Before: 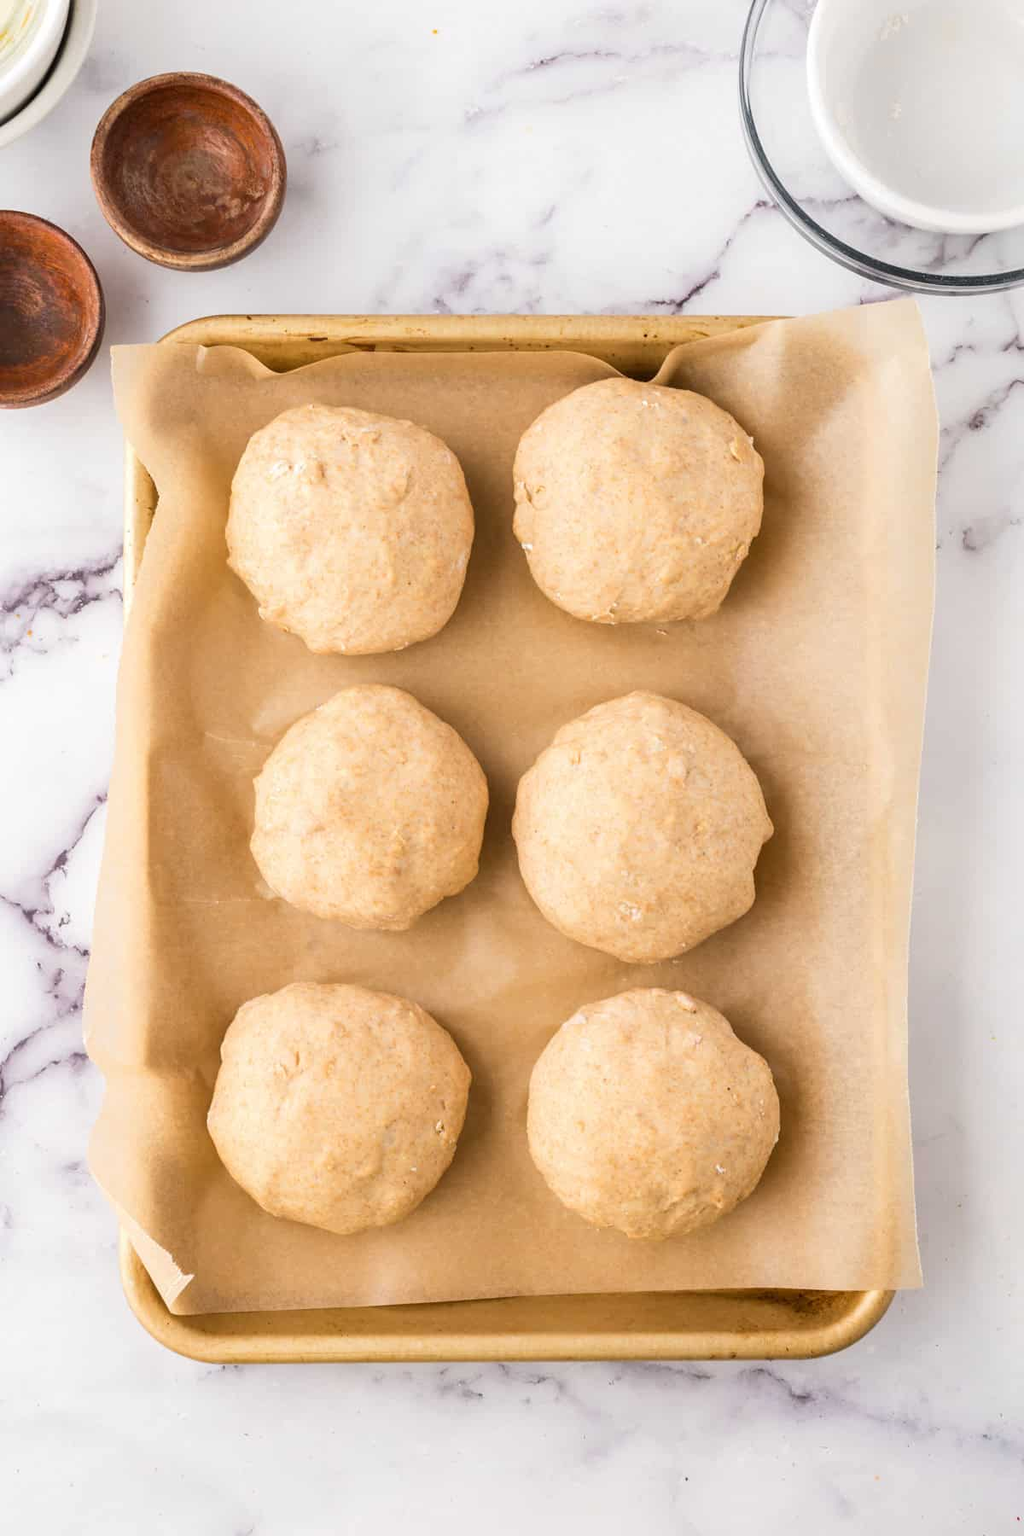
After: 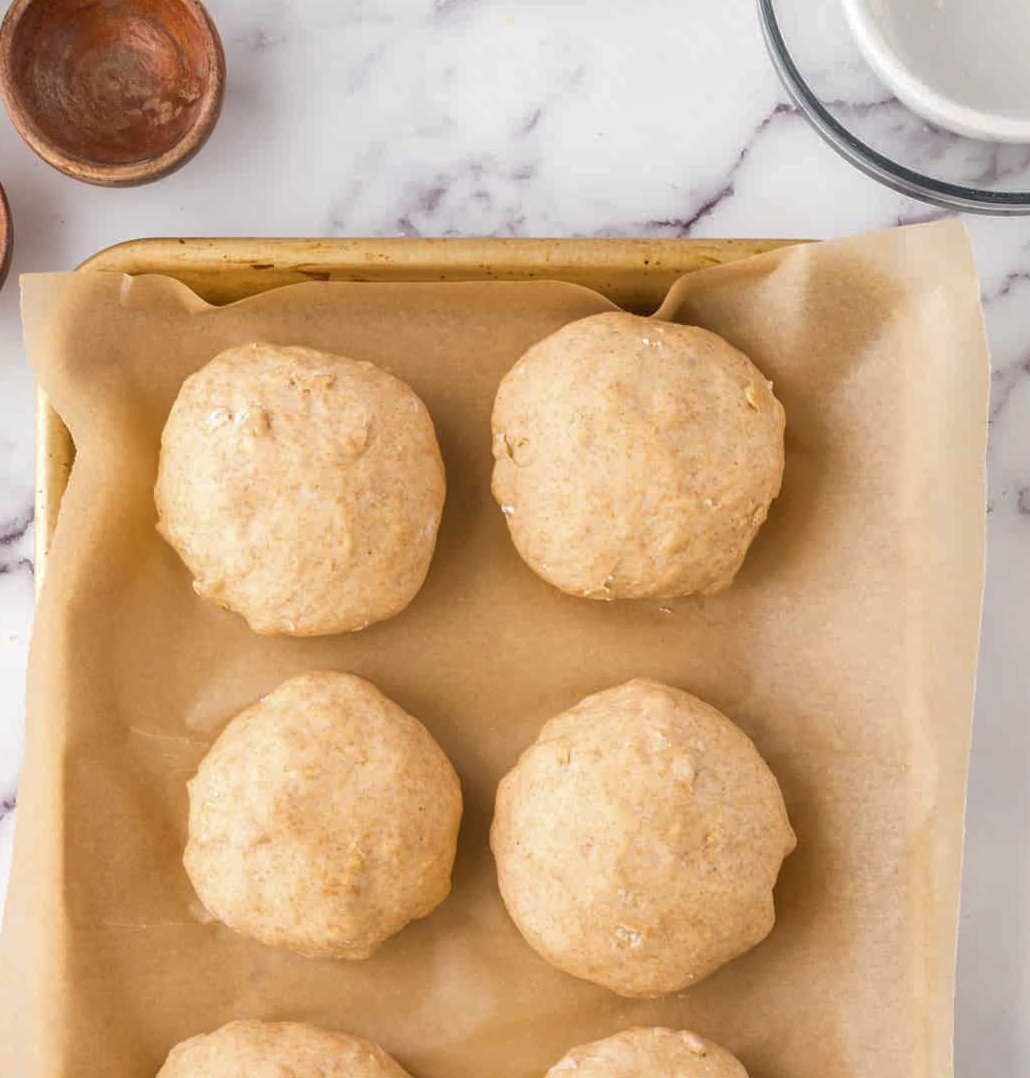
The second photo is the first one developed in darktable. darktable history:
crop and rotate: left 9.234%, top 7.327%, right 4.932%, bottom 32.778%
shadows and highlights: on, module defaults
